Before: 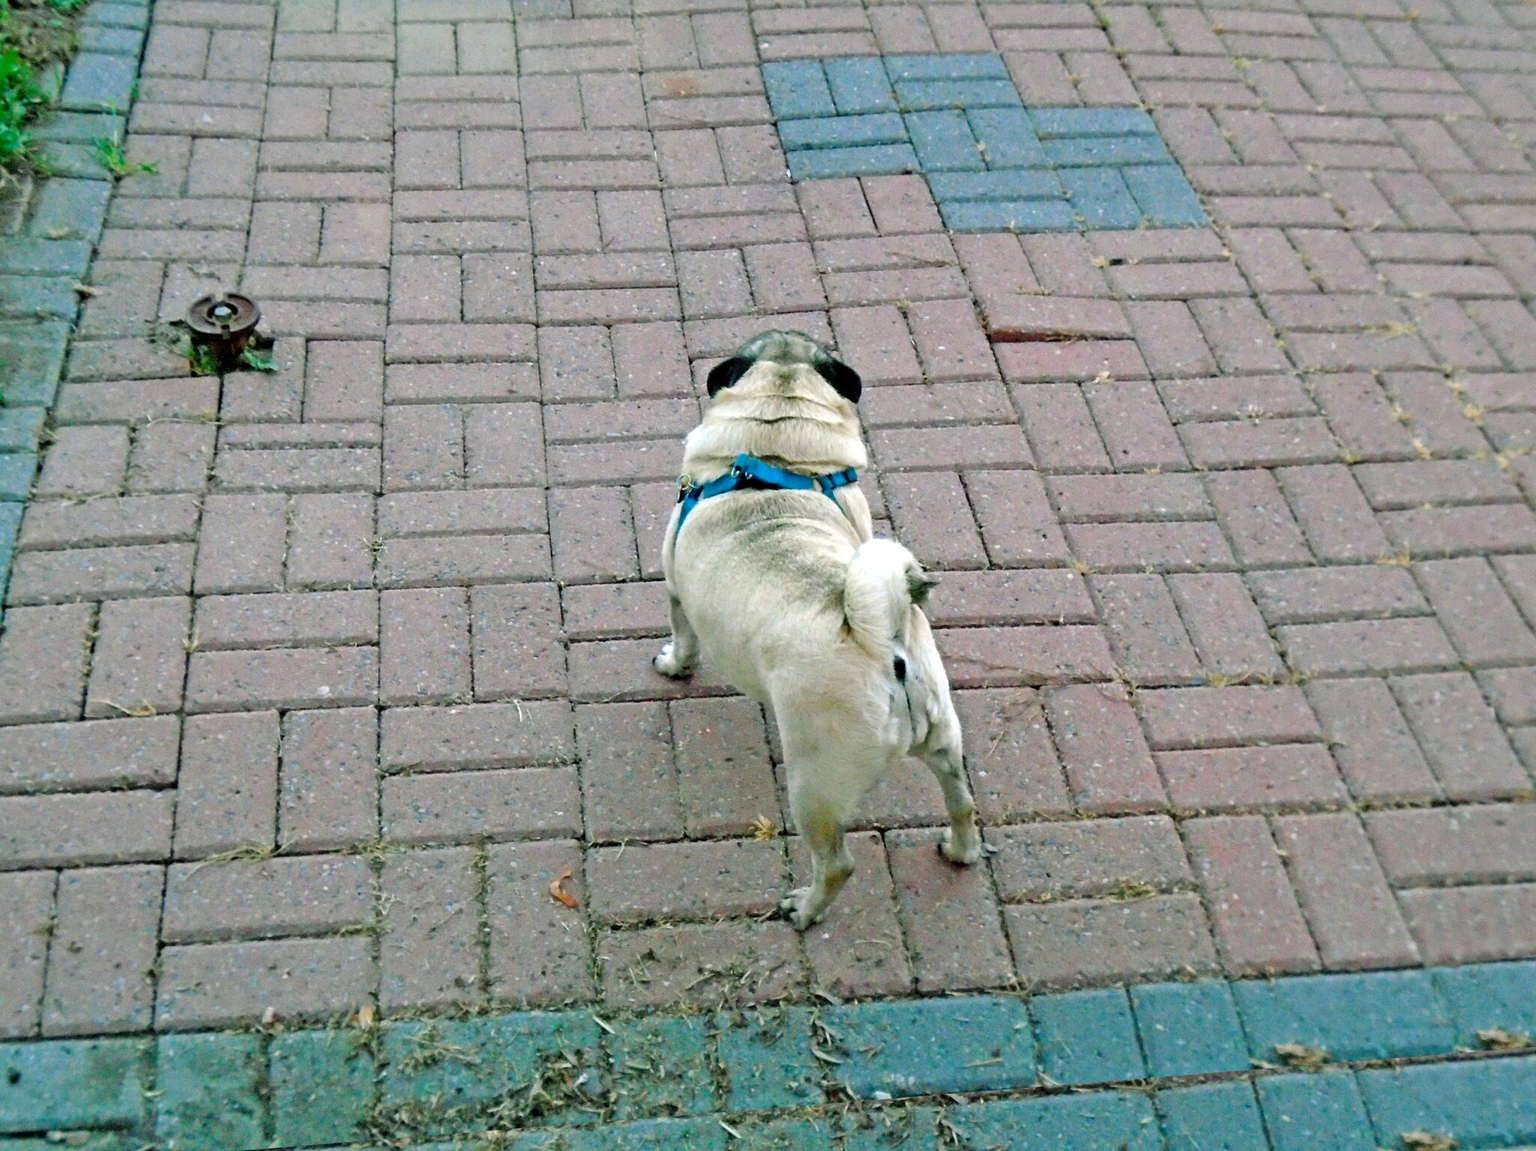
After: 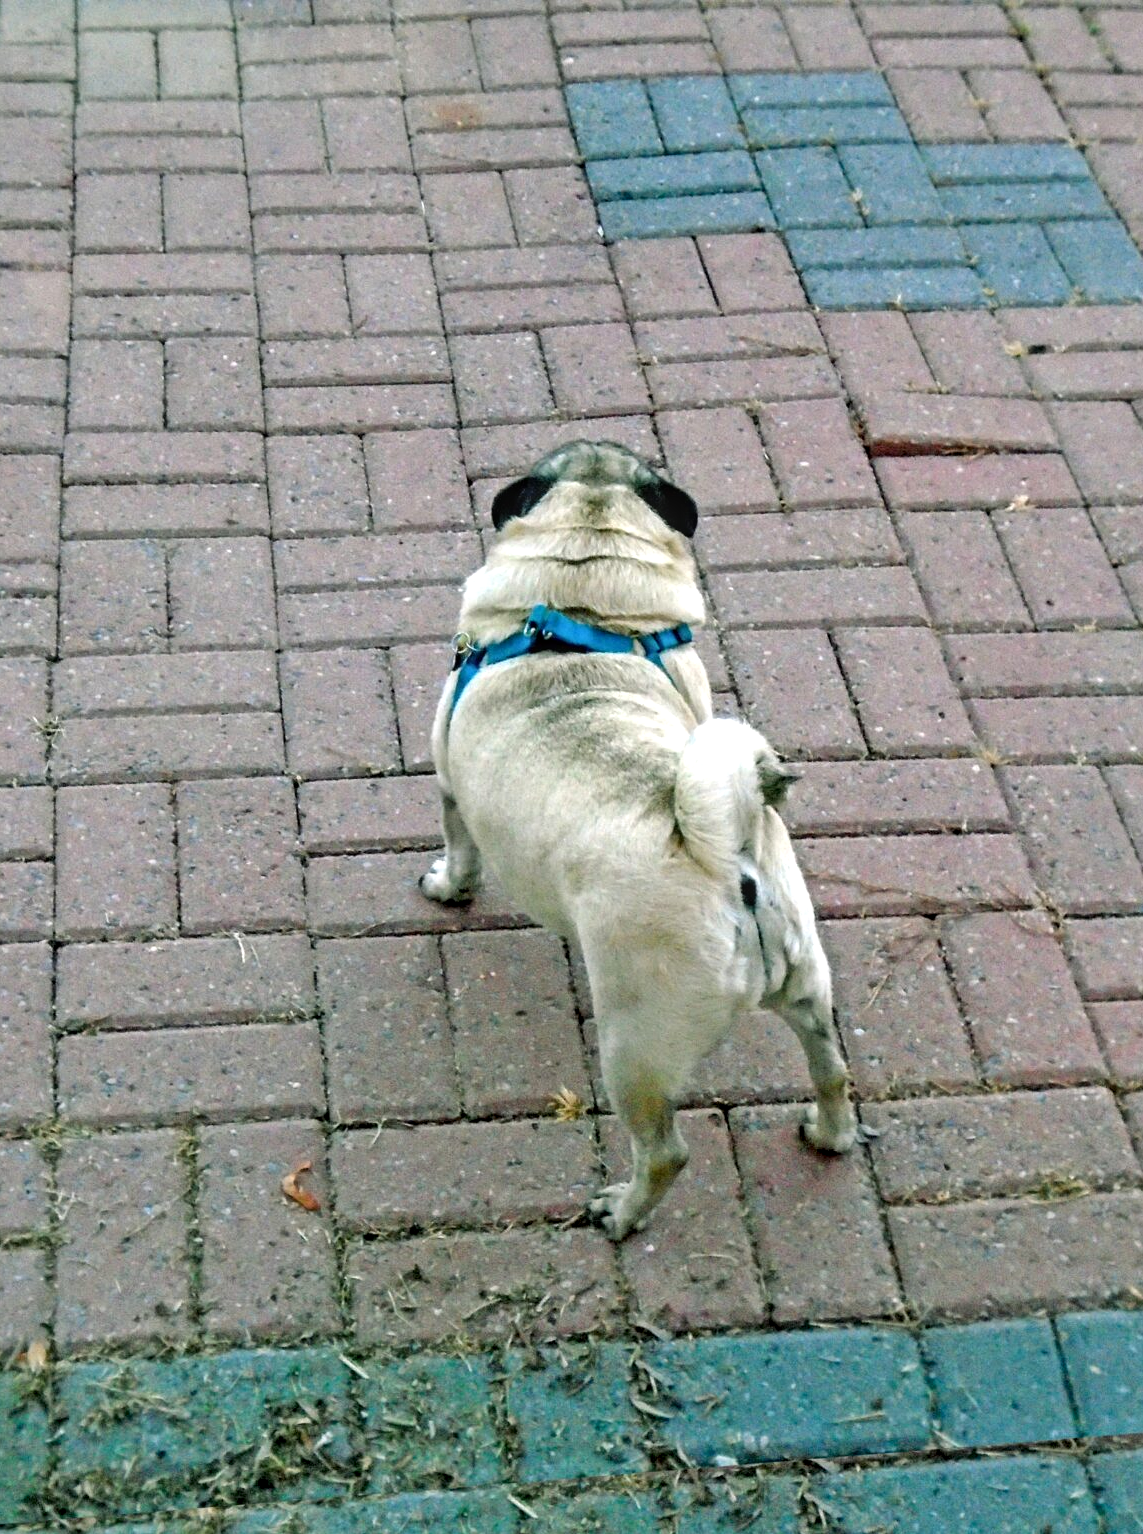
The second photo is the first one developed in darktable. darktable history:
local contrast: detail 130%
crop: left 22.059%, right 22.1%, bottom 0.008%
